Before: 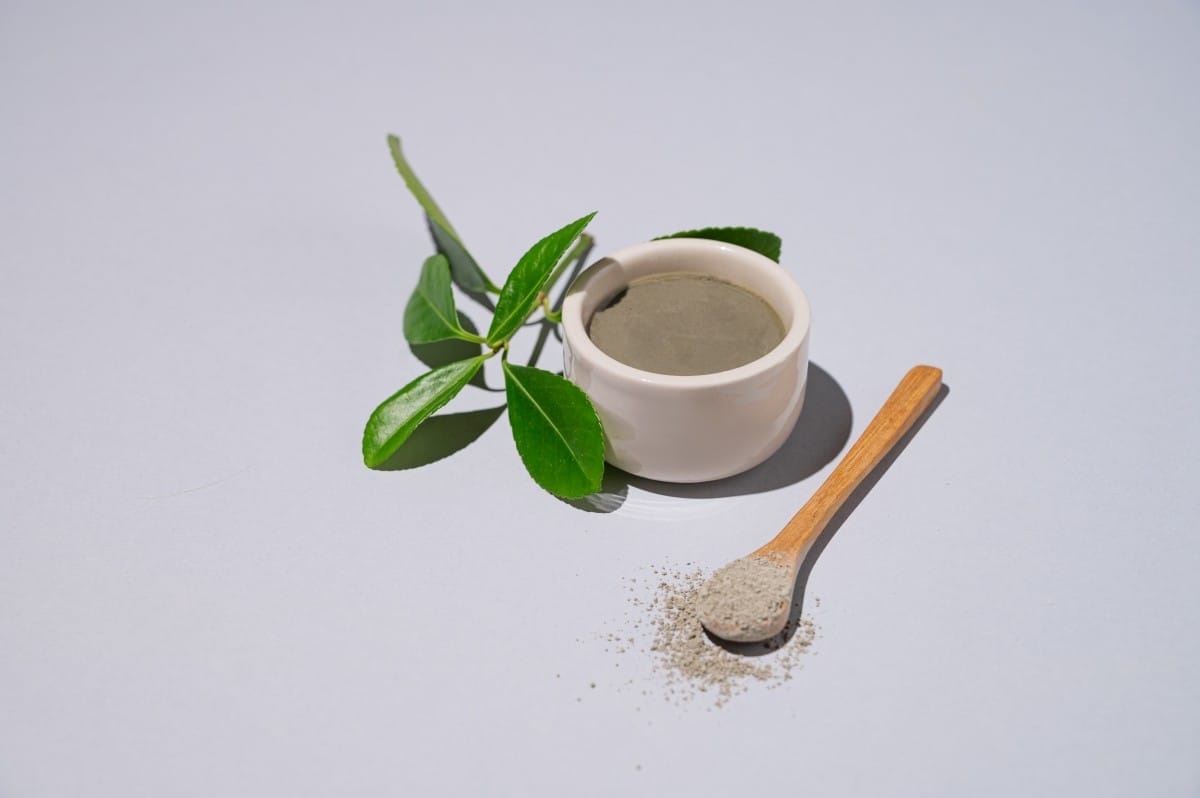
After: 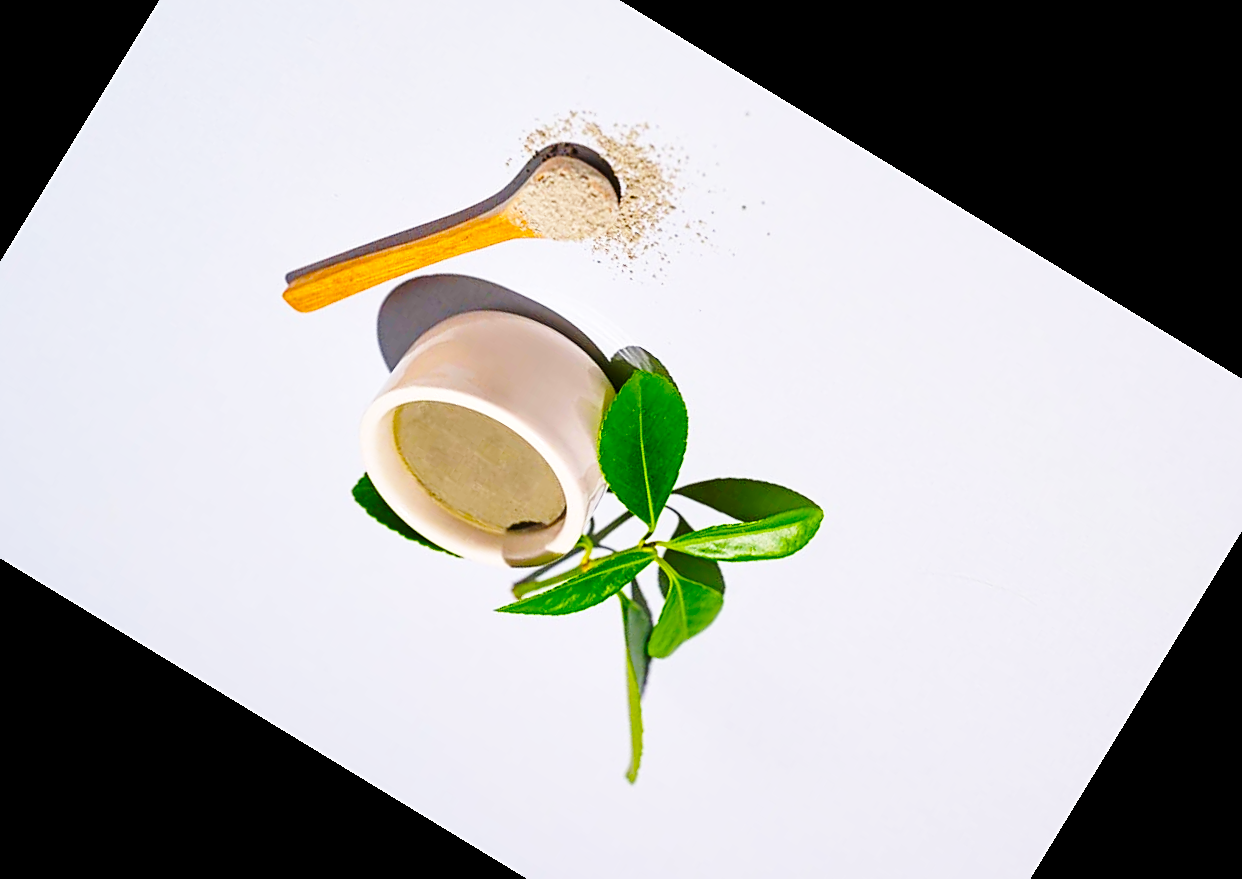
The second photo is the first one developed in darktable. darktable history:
sharpen: on, module defaults
base curve: curves: ch0 [(0, 0) (0.036, 0.037) (0.121, 0.228) (0.46, 0.76) (0.859, 0.983) (1, 1)], preserve colors none
local contrast: mode bilateral grid, contrast 20, coarseness 50, detail 120%, midtone range 0.2
crop and rotate: angle 148.68°, left 9.111%, top 15.603%, right 4.588%, bottom 17.041%
color balance rgb: linear chroma grading › global chroma 23.15%, perceptual saturation grading › global saturation 28.7%, perceptual saturation grading › mid-tones 12.04%, perceptual saturation grading › shadows 10.19%, global vibrance 22.22%
